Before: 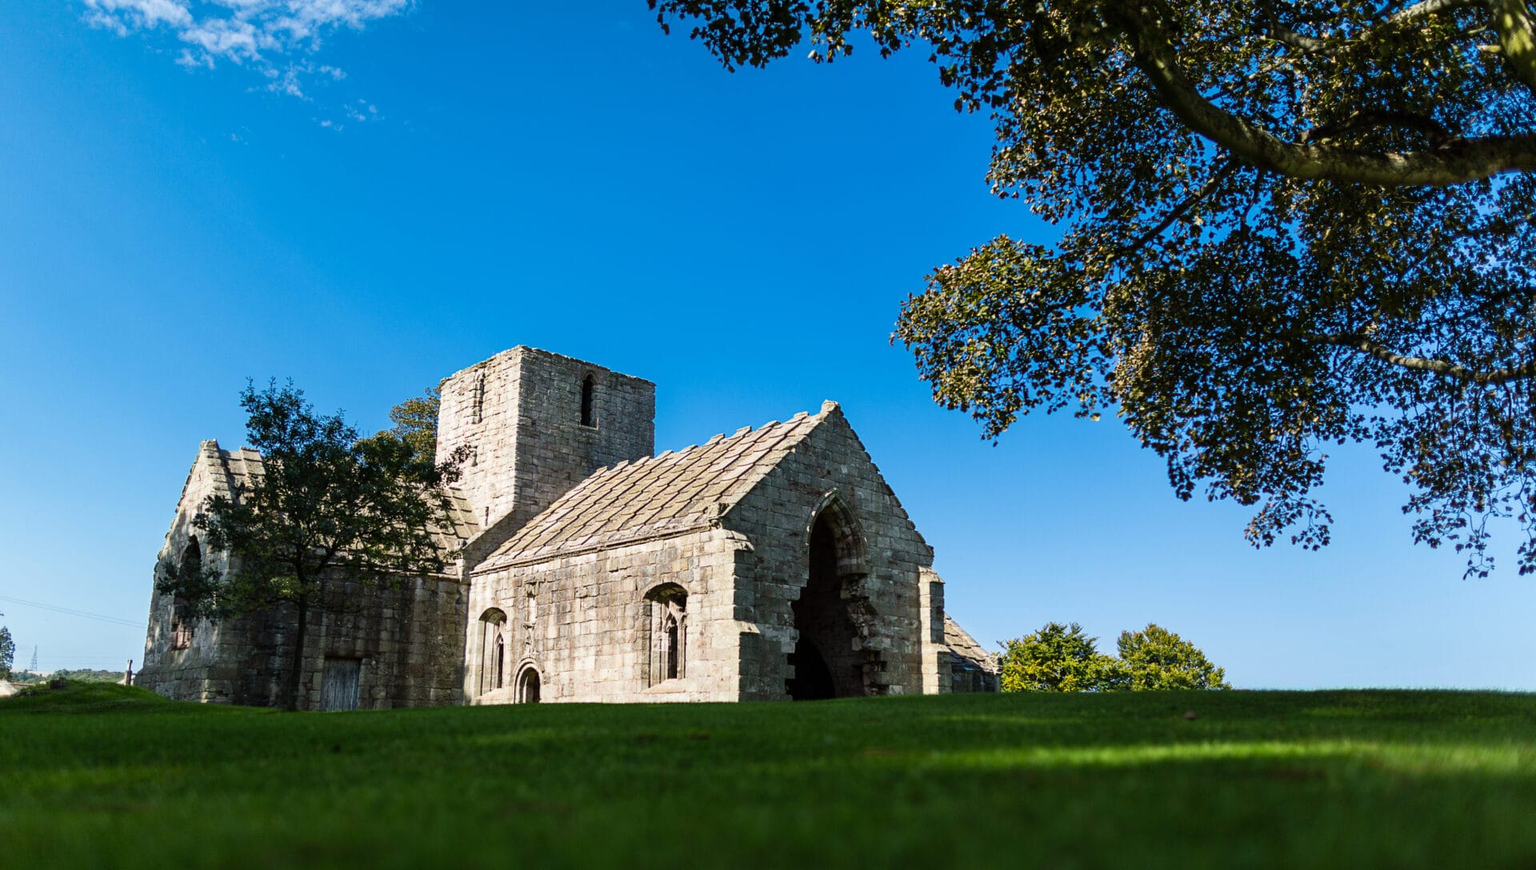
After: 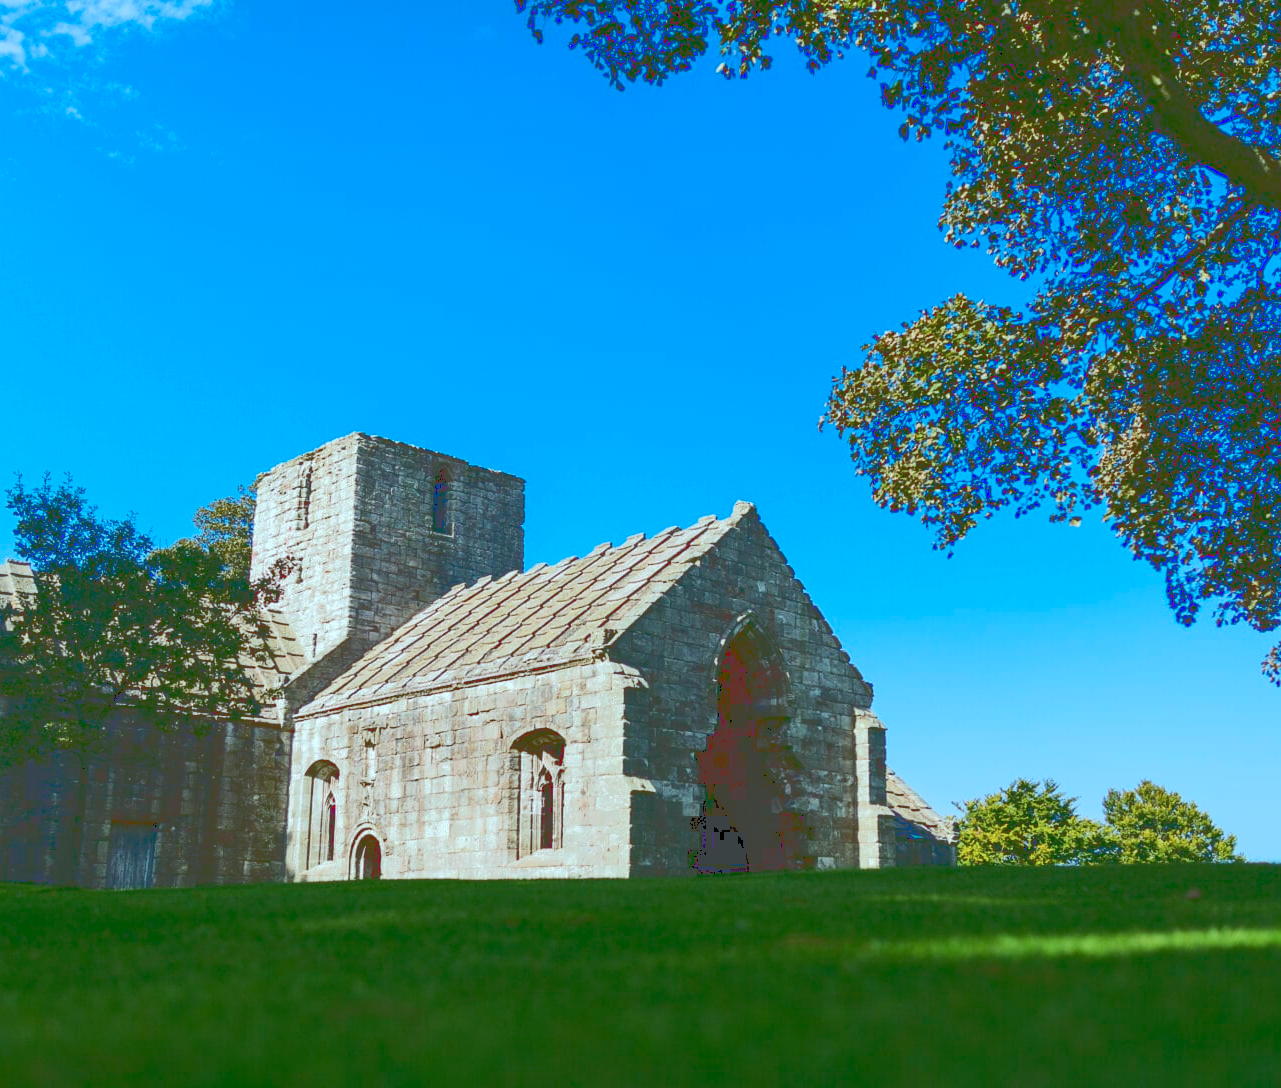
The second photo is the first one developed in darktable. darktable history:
color correction: highlights a* -10.17, highlights b* -10.34
crop and rotate: left 15.349%, right 17.914%
tone curve: curves: ch0 [(0, 0) (0.003, 0.272) (0.011, 0.275) (0.025, 0.275) (0.044, 0.278) (0.069, 0.282) (0.1, 0.284) (0.136, 0.287) (0.177, 0.294) (0.224, 0.314) (0.277, 0.347) (0.335, 0.403) (0.399, 0.473) (0.468, 0.552) (0.543, 0.622) (0.623, 0.69) (0.709, 0.756) (0.801, 0.818) (0.898, 0.865) (1, 1)], color space Lab, linked channels, preserve colors none
